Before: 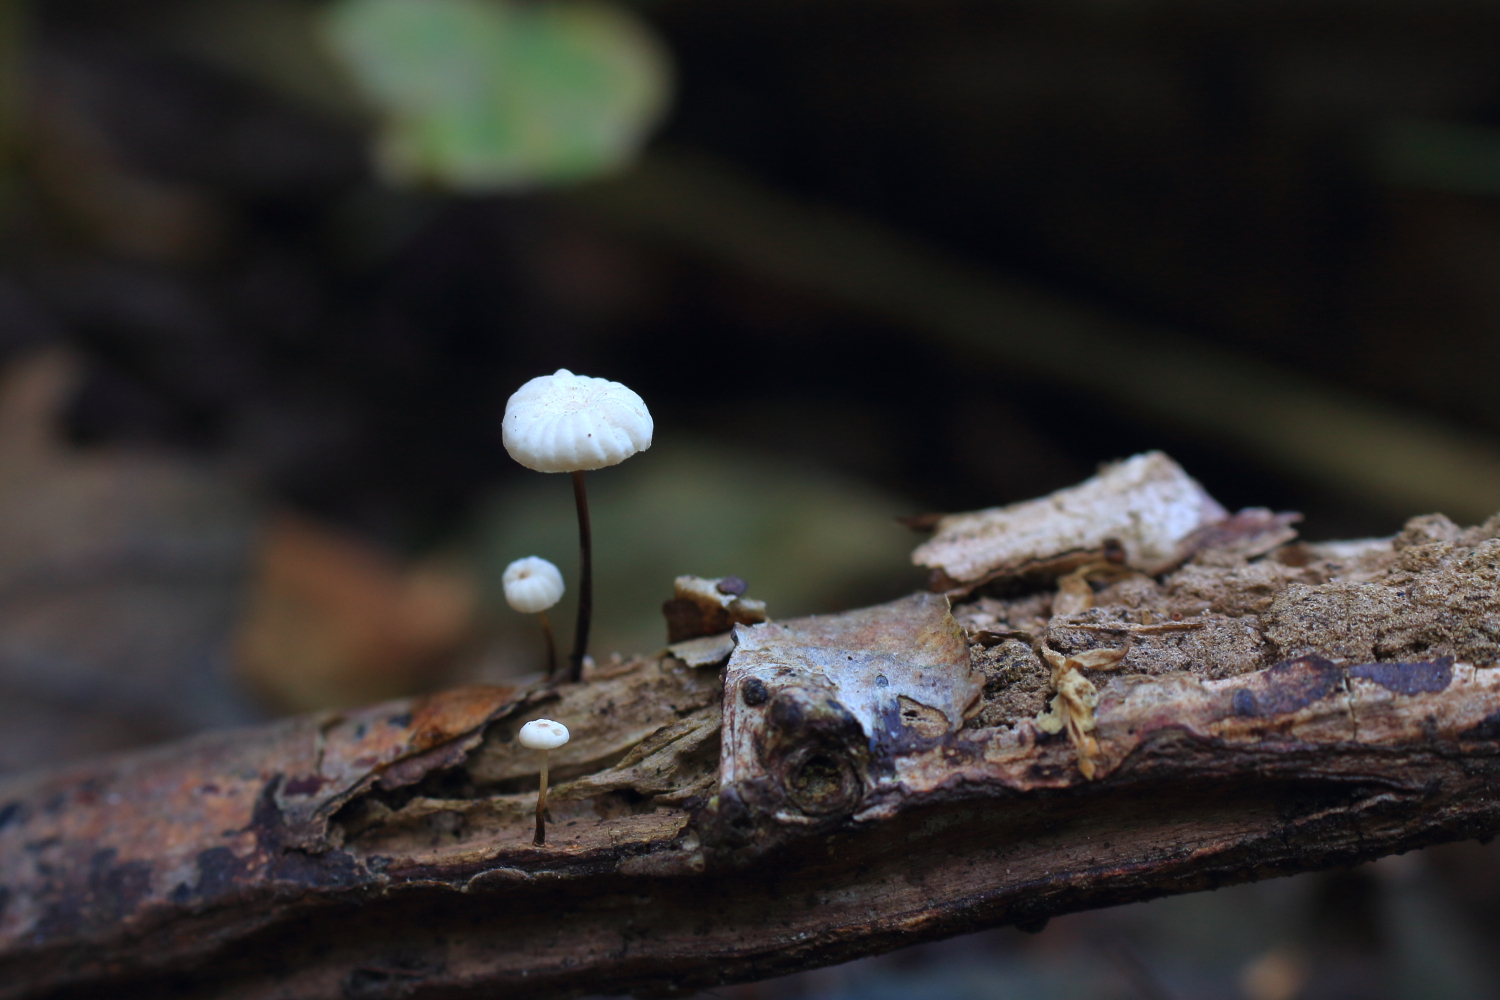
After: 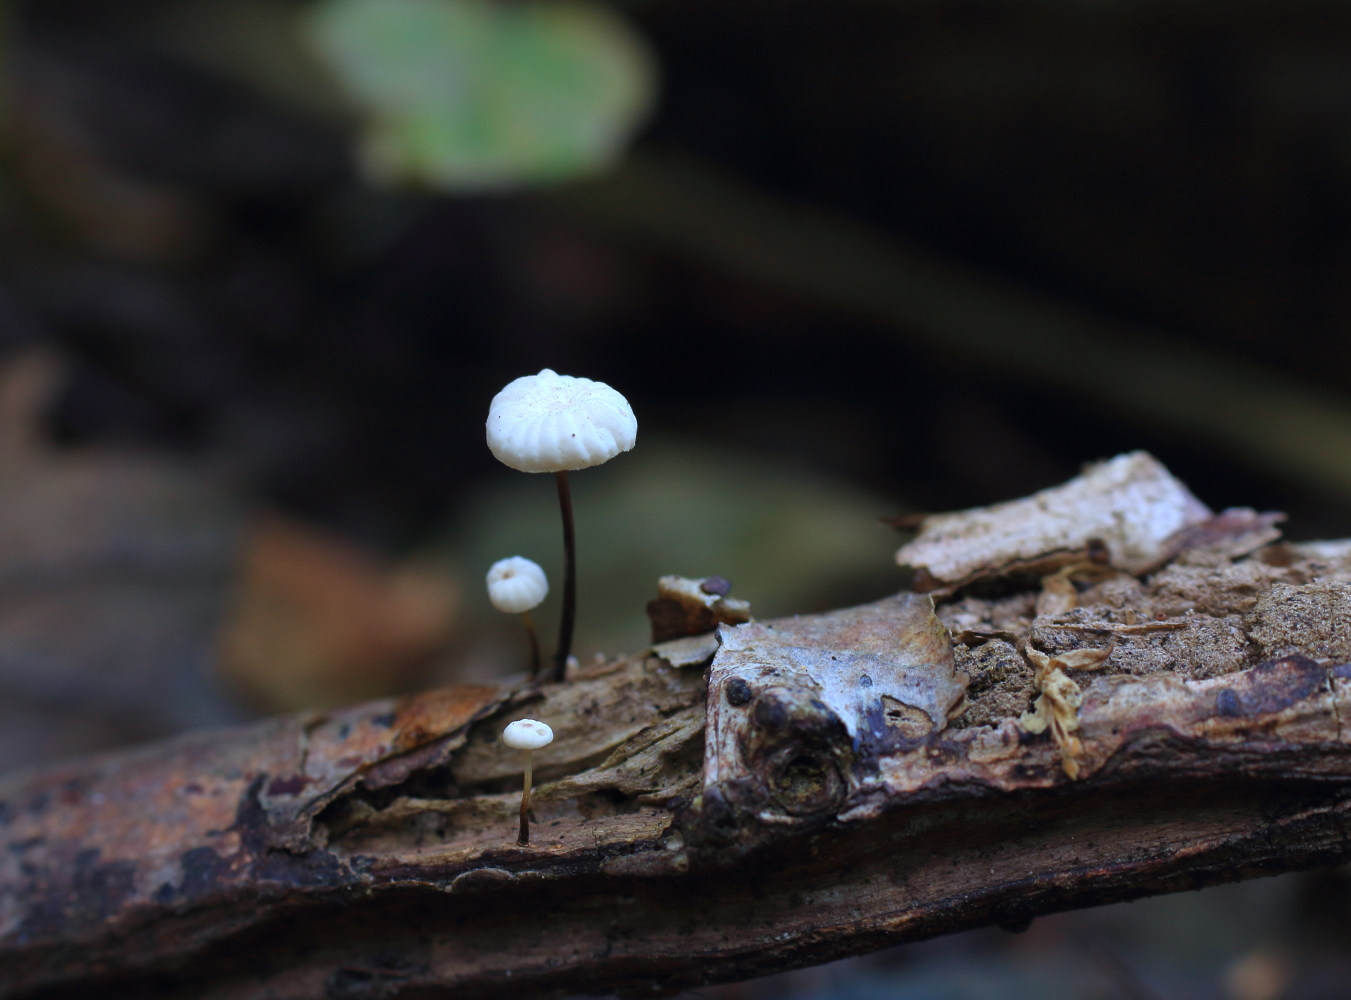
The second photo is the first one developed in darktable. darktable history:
crop and rotate: left 1.088%, right 8.807%
white balance: red 0.976, blue 1.04
